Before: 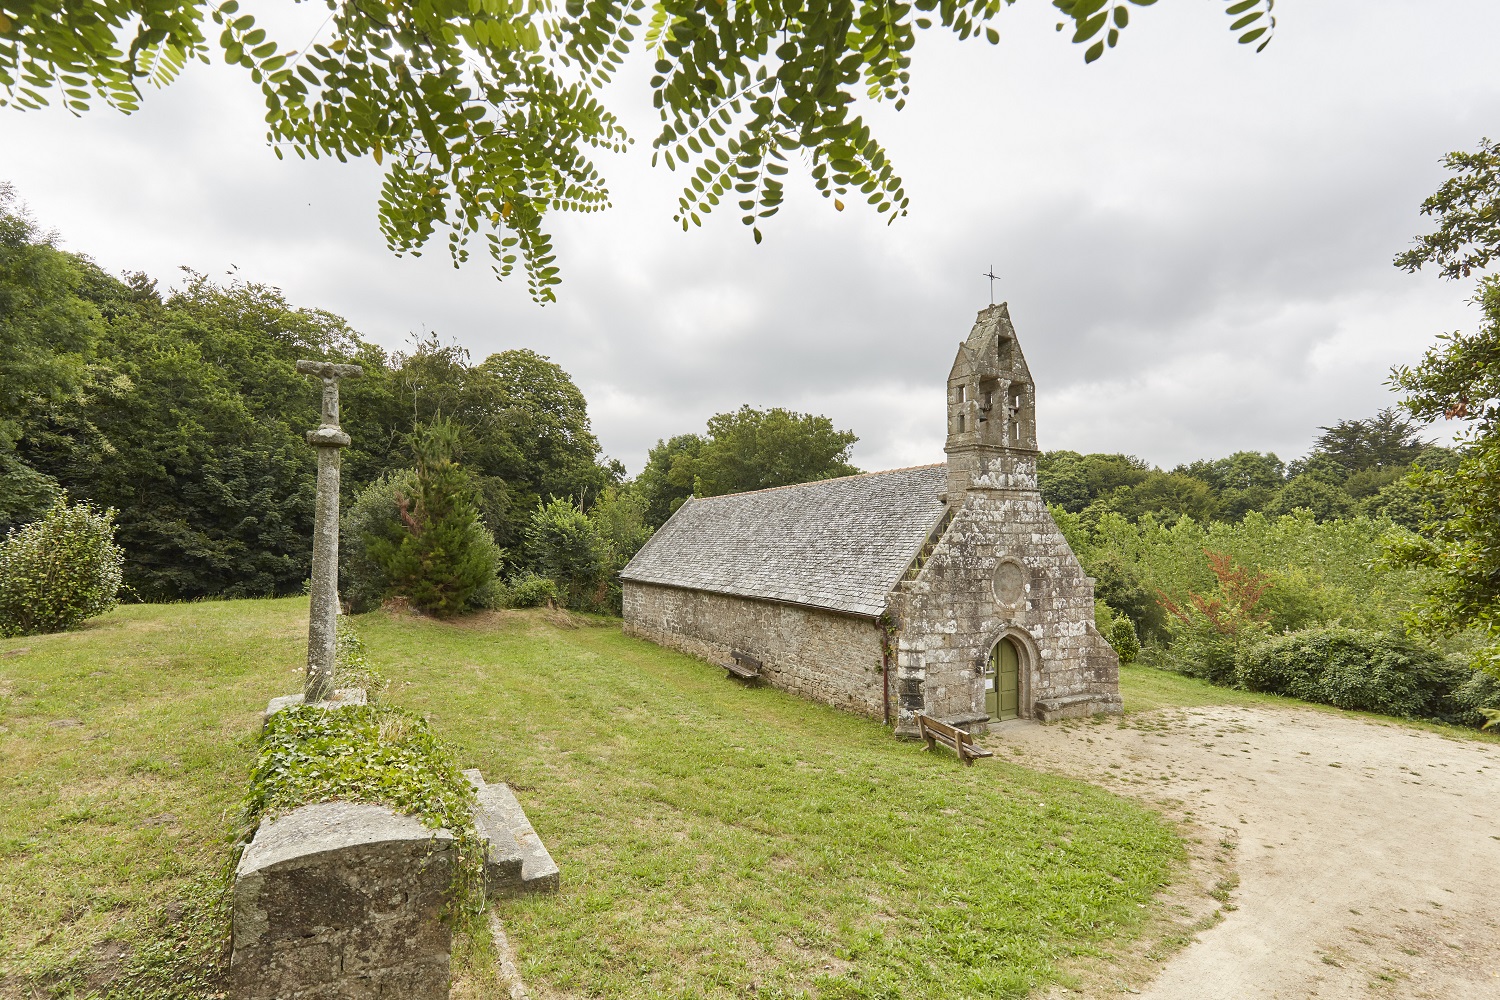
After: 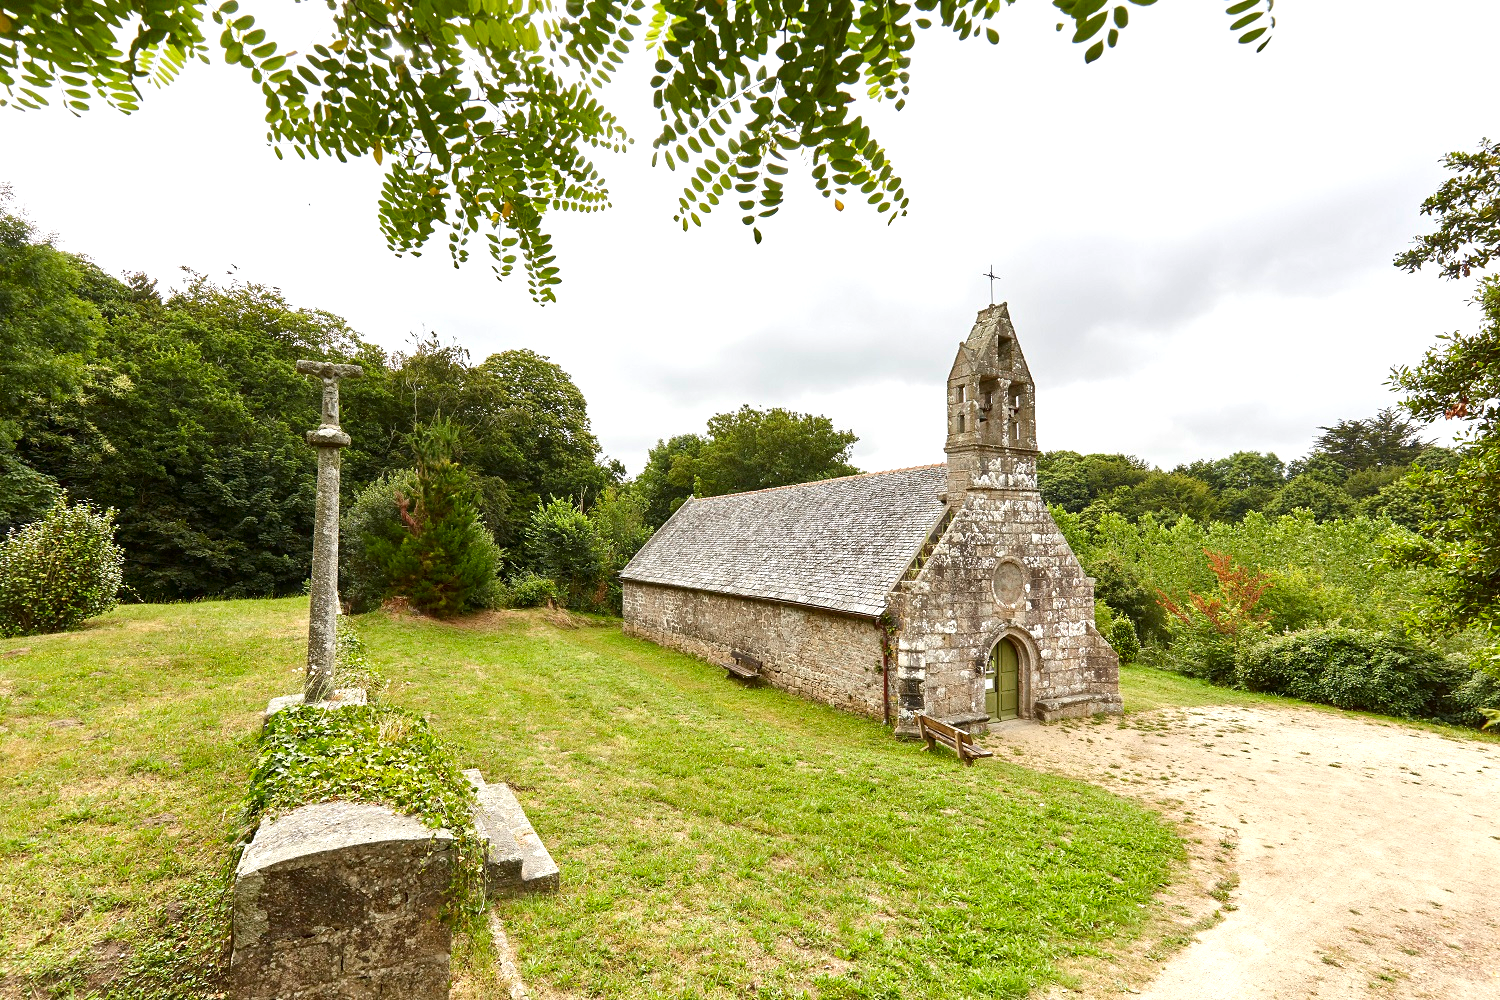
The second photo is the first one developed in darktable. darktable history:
contrast brightness saturation: contrast 0.07, brightness -0.14, saturation 0.11
exposure: black level correction 0, exposure 0.5 EV, compensate highlight preservation false
